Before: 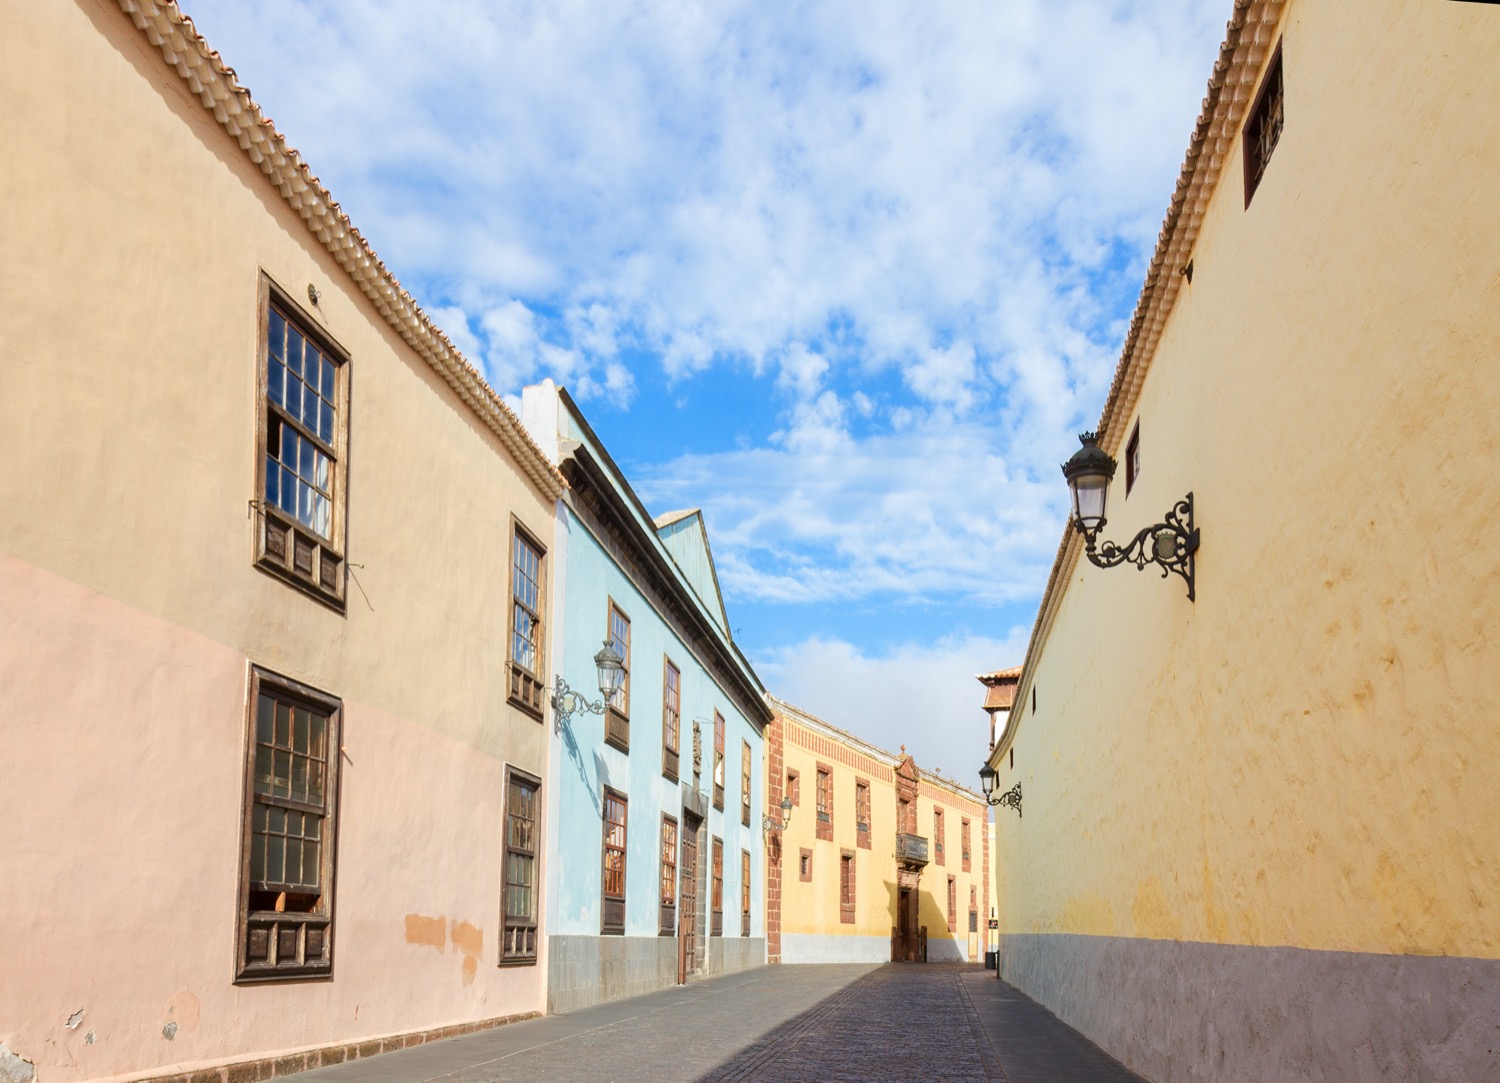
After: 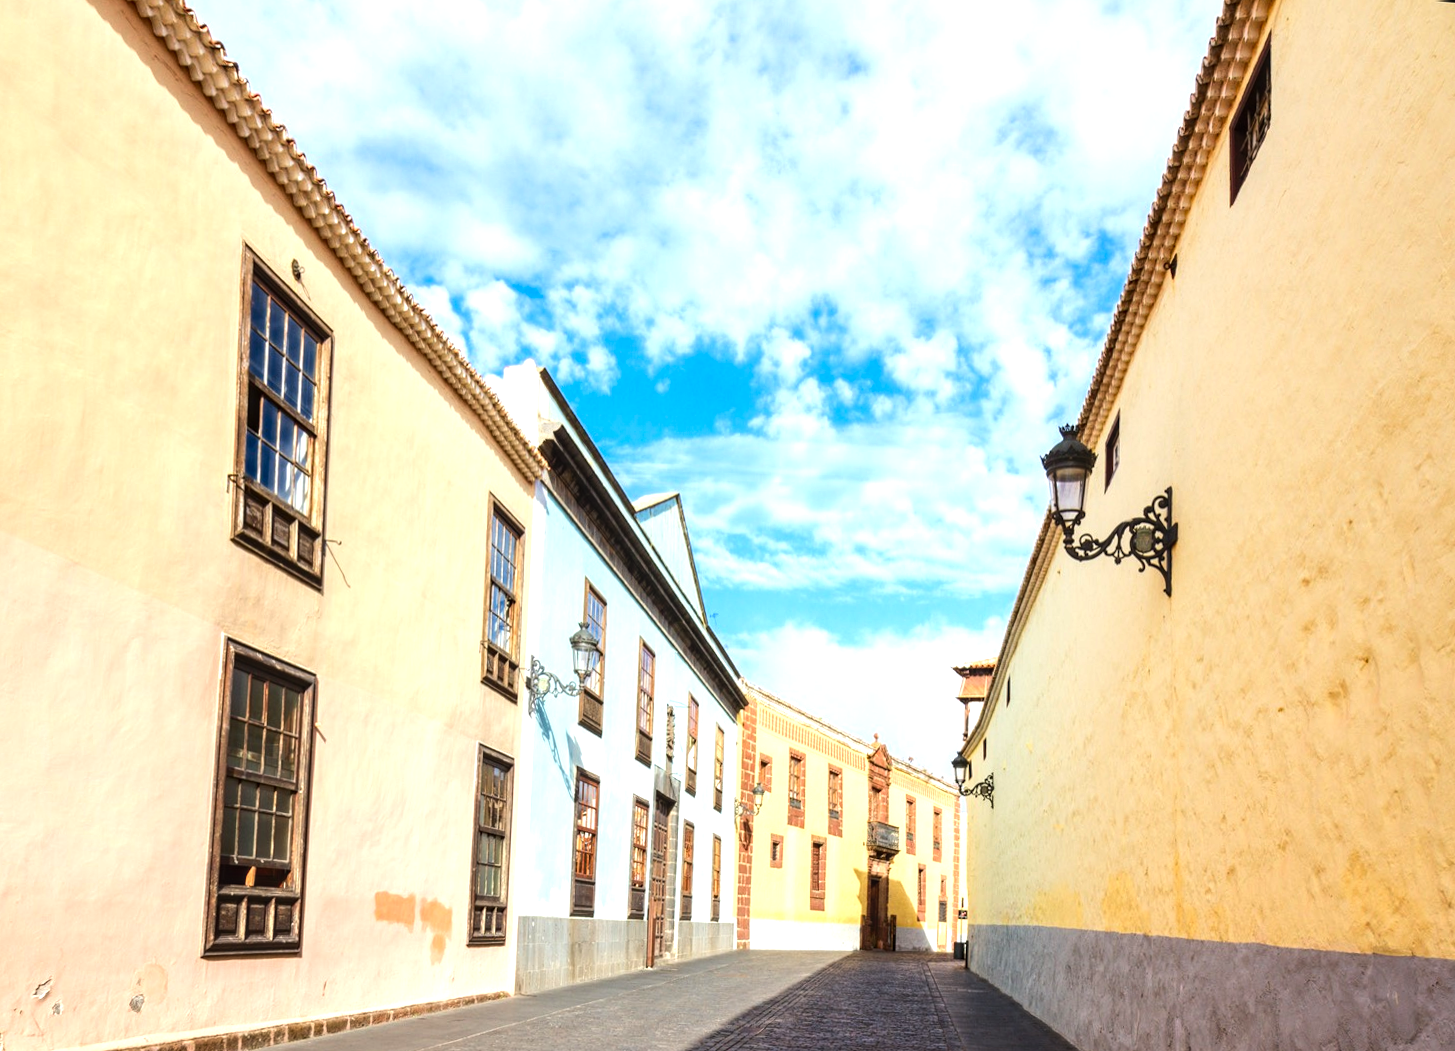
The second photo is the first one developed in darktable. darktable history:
tone equalizer: -8 EV -0.762 EV, -7 EV -0.738 EV, -6 EV -0.601 EV, -5 EV -0.375 EV, -3 EV 0.403 EV, -2 EV 0.6 EV, -1 EV 0.7 EV, +0 EV 0.722 EV, edges refinement/feathering 500, mask exposure compensation -1.57 EV, preserve details no
crop and rotate: angle -1.27°
contrast brightness saturation: saturation 0.18
local contrast: detail 130%
